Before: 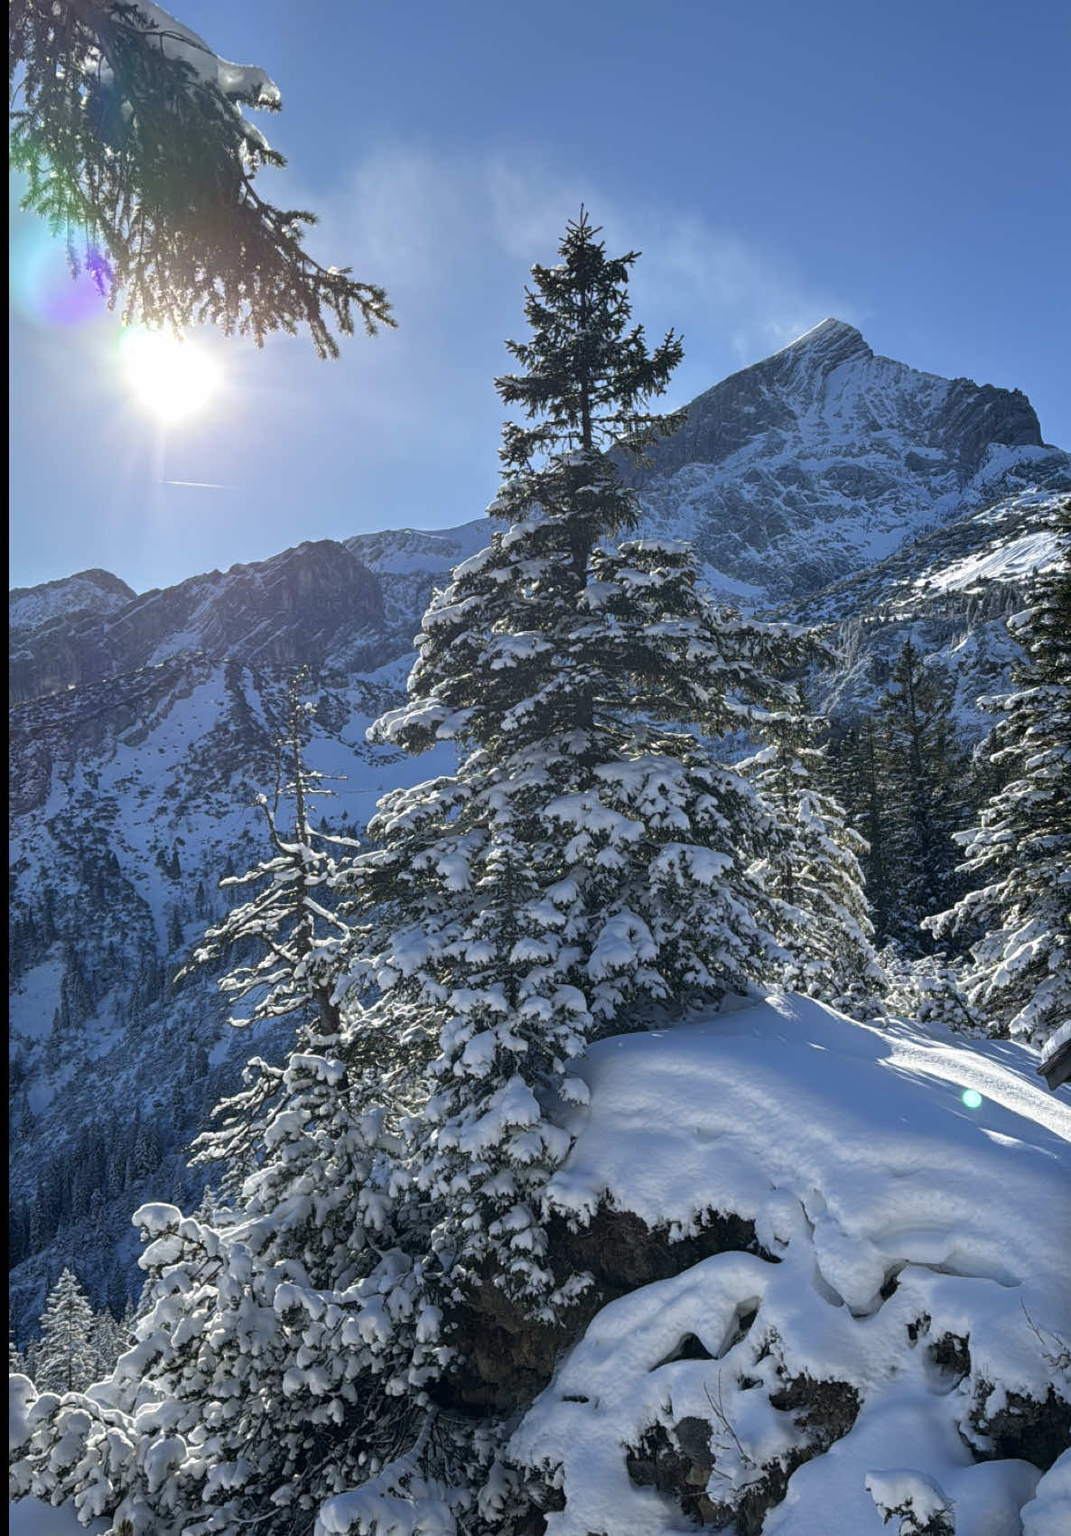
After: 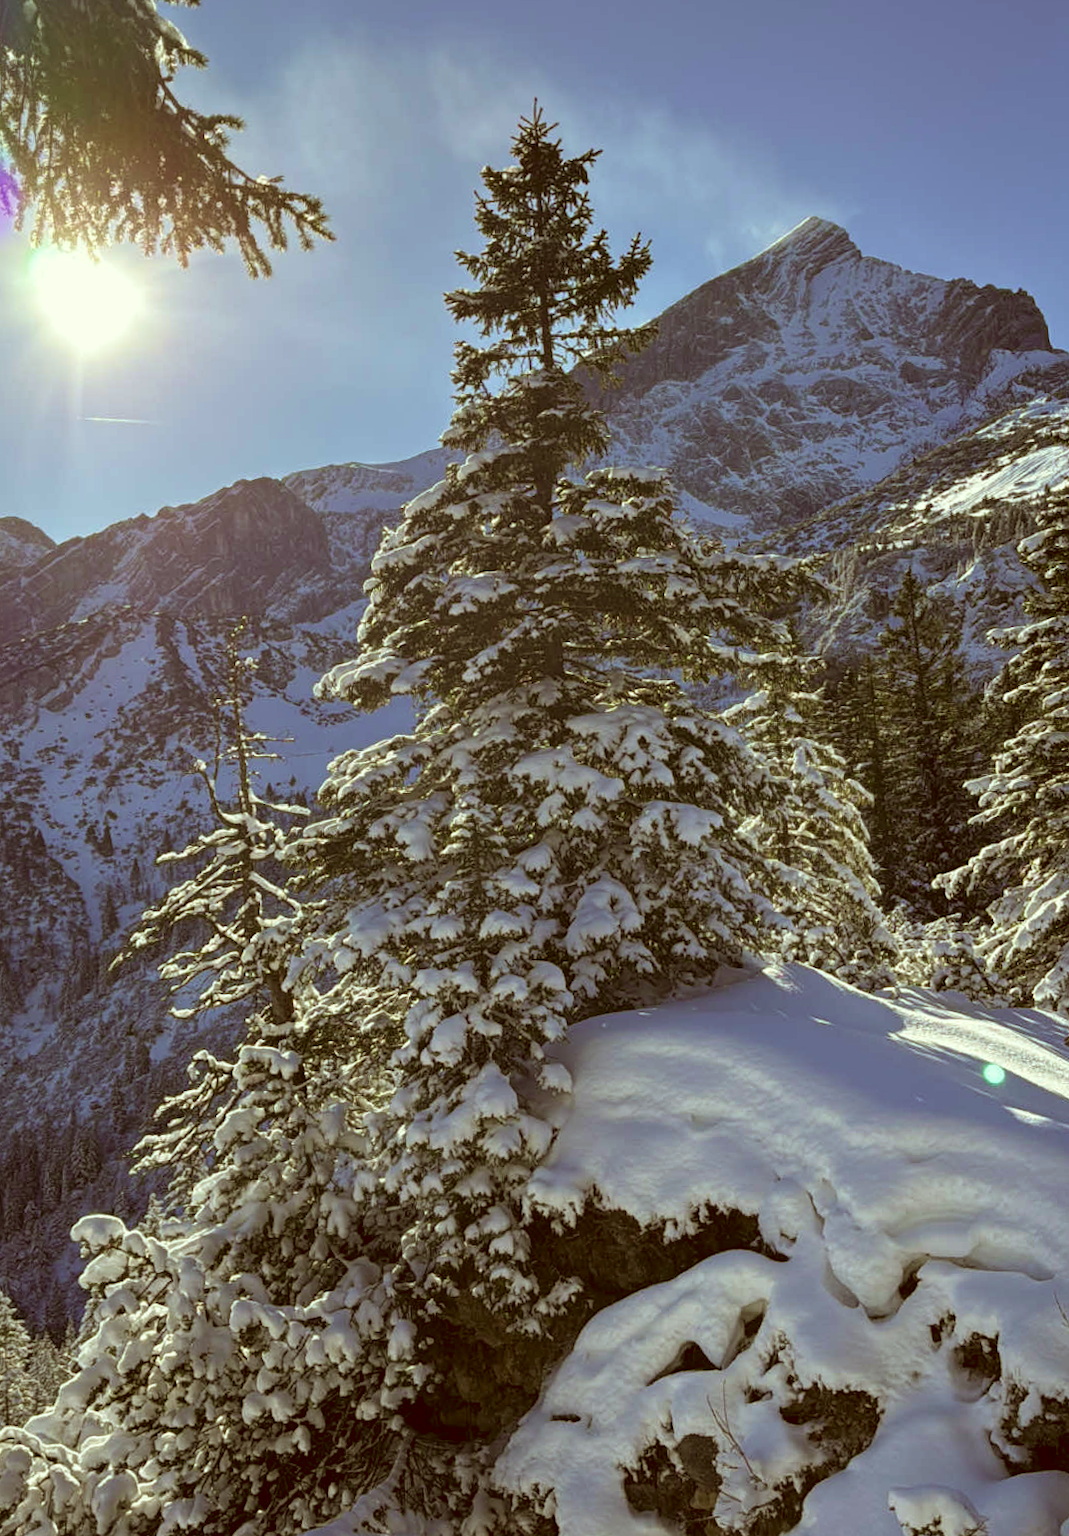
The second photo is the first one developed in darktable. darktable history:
exposure: compensate highlight preservation false
color correction: highlights a* -5.99, highlights b* 9.1, shadows a* 10.47, shadows b* 23.64
velvia: on, module defaults
crop and rotate: angle 1.64°, left 5.929%, top 5.719%
